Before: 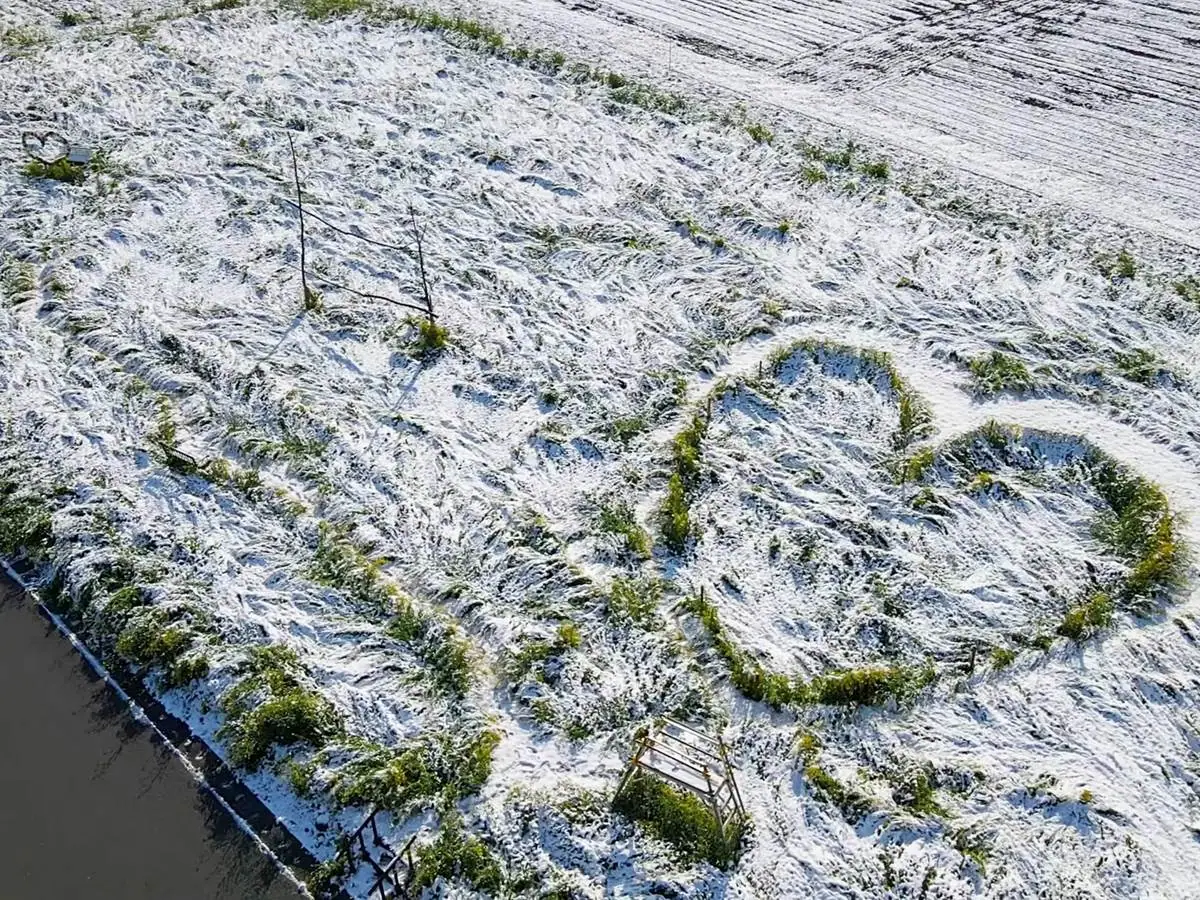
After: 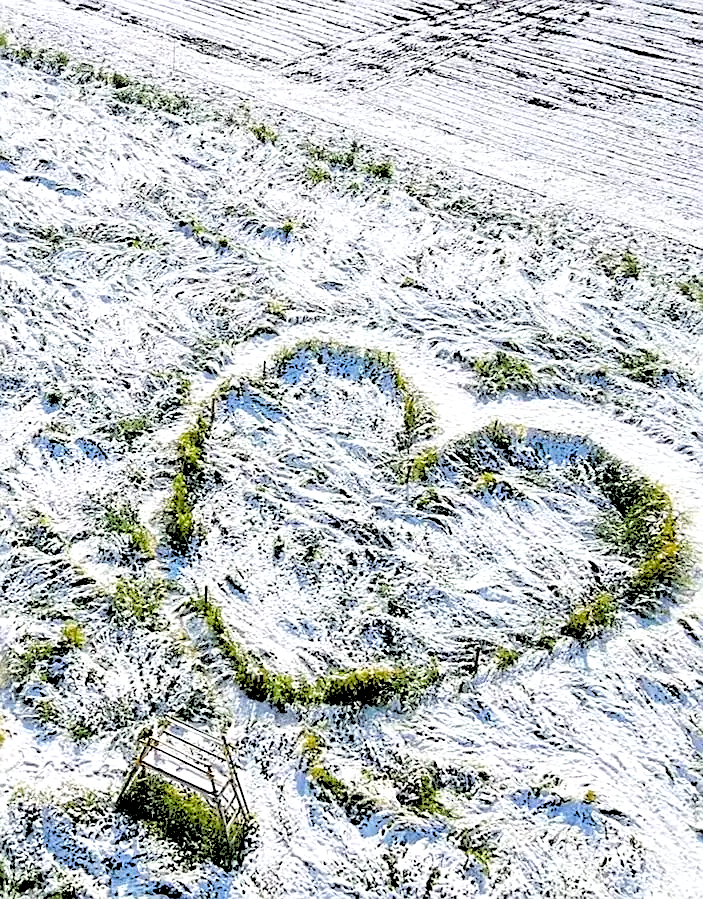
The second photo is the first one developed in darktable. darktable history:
crop: left 41.402%
rgb levels: levels [[0.027, 0.429, 0.996], [0, 0.5, 1], [0, 0.5, 1]]
sharpen: on, module defaults
exposure: black level correction 0.005, exposure 0.417 EV, compensate highlight preservation false
